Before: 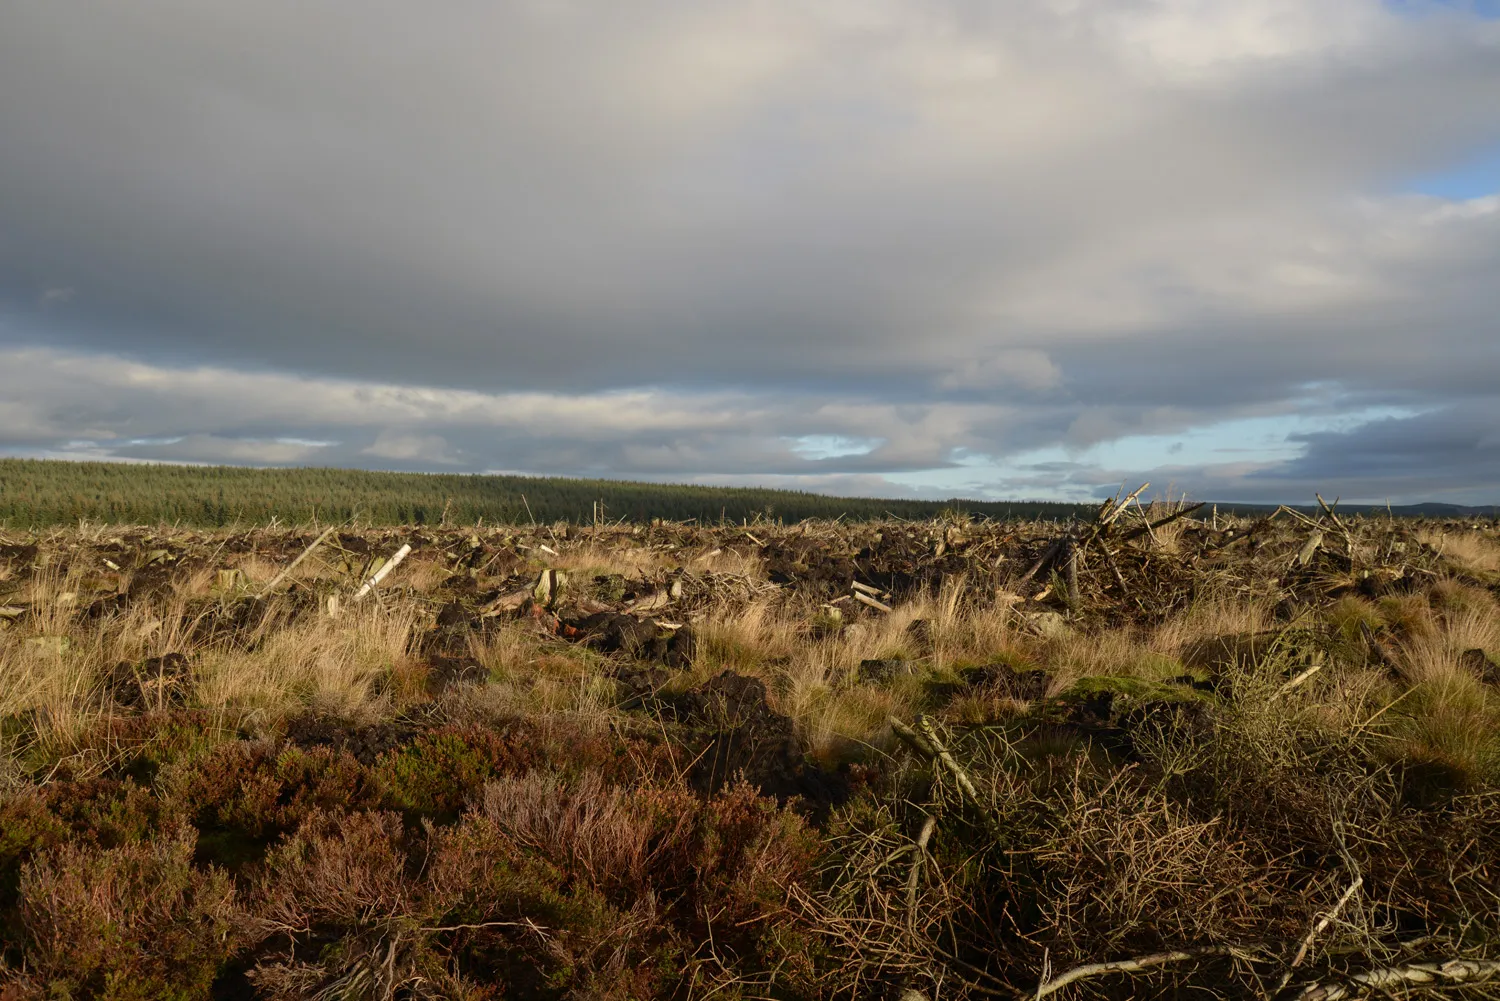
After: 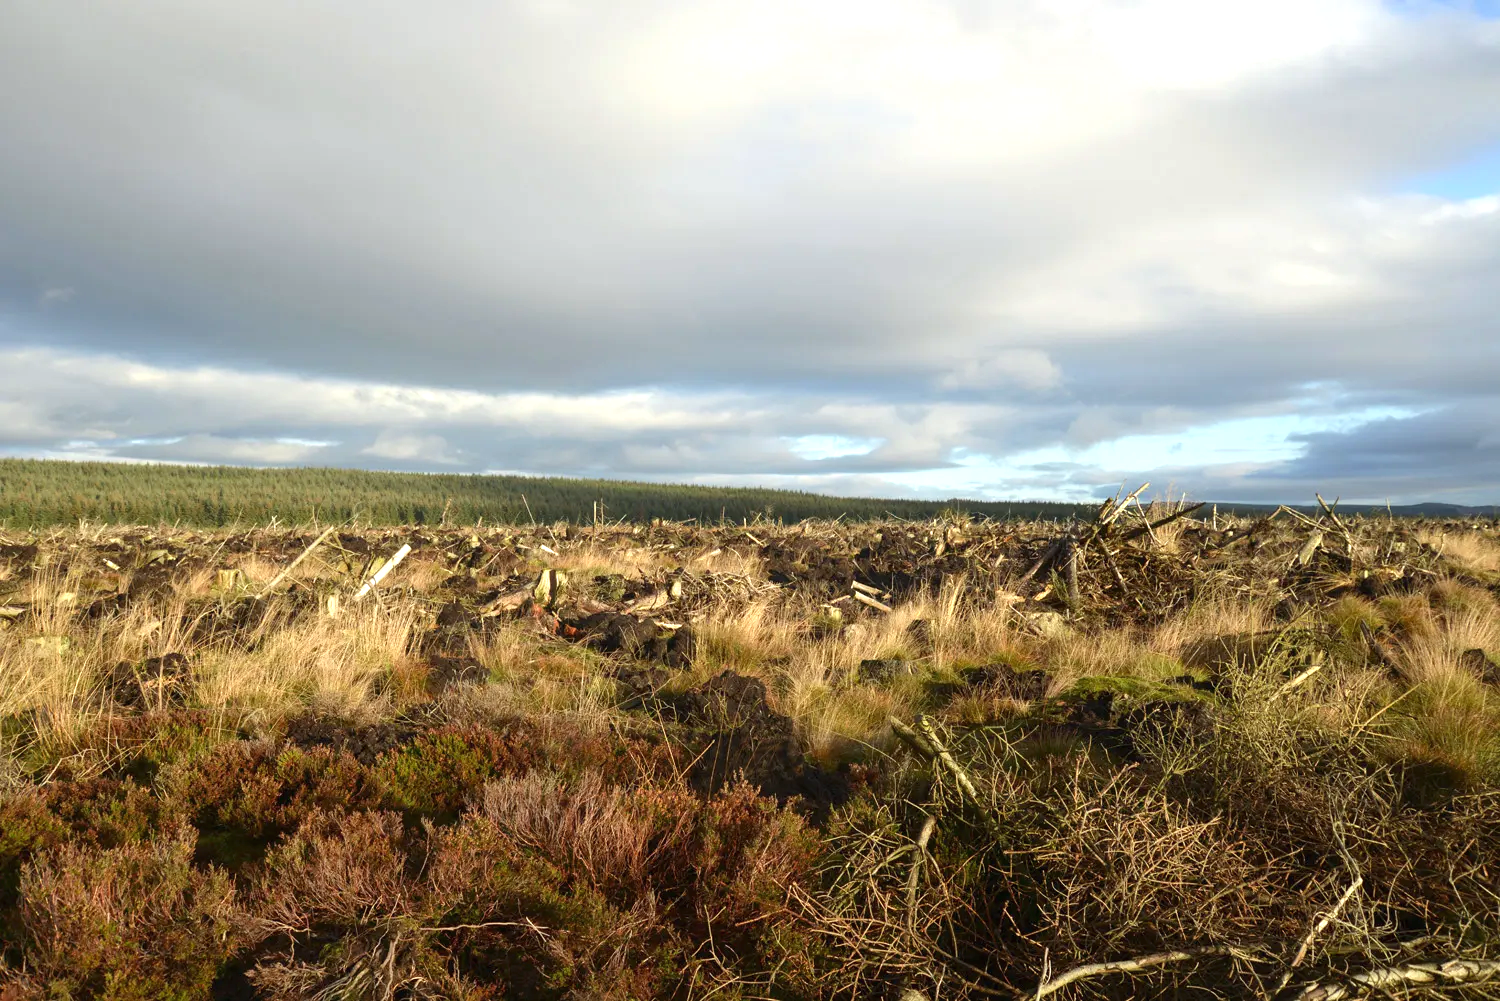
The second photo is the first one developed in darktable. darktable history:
white balance: red 0.978, blue 0.999
exposure: black level correction 0, exposure 1 EV, compensate exposure bias true, compensate highlight preservation false
